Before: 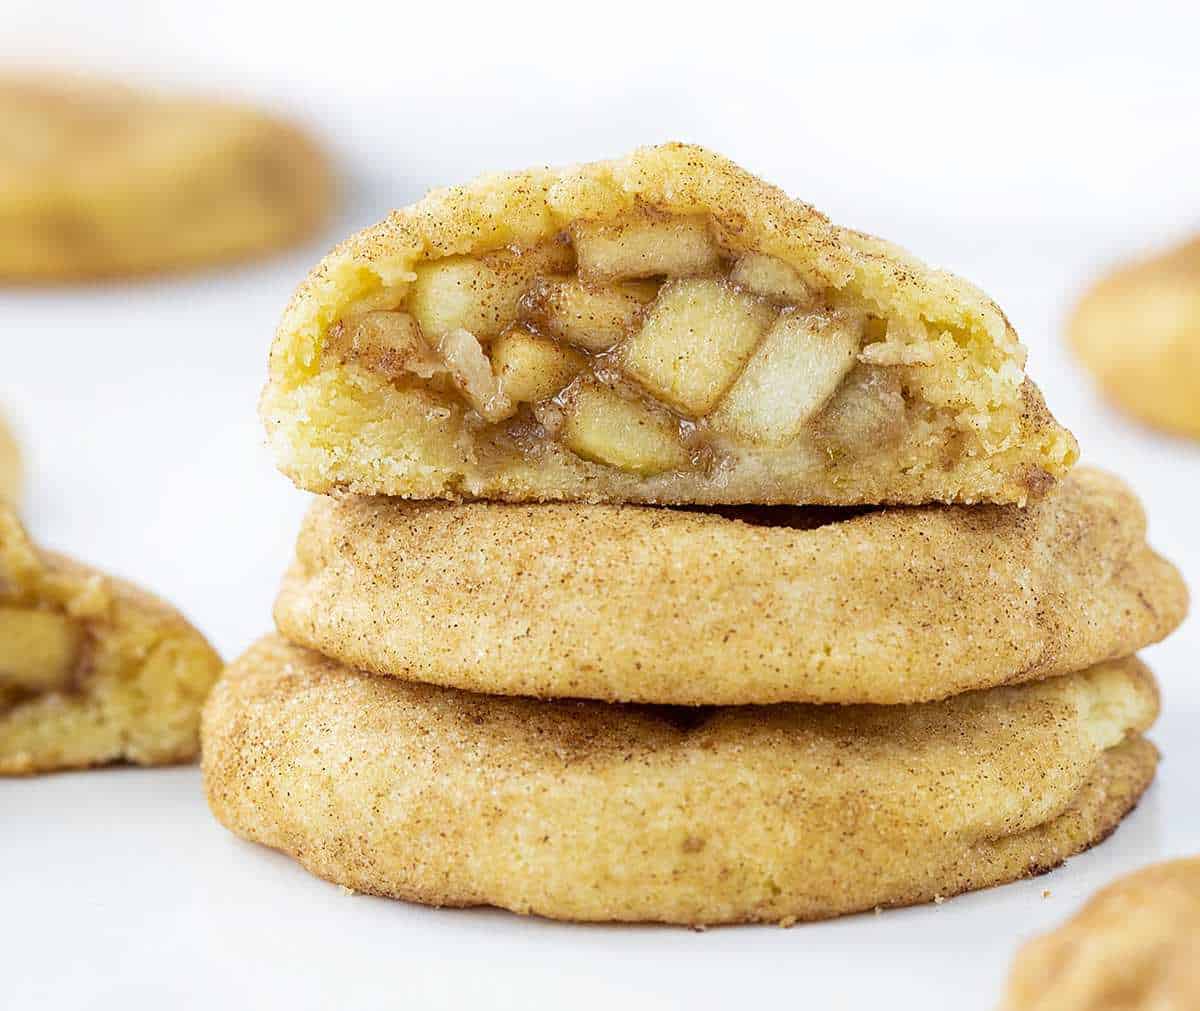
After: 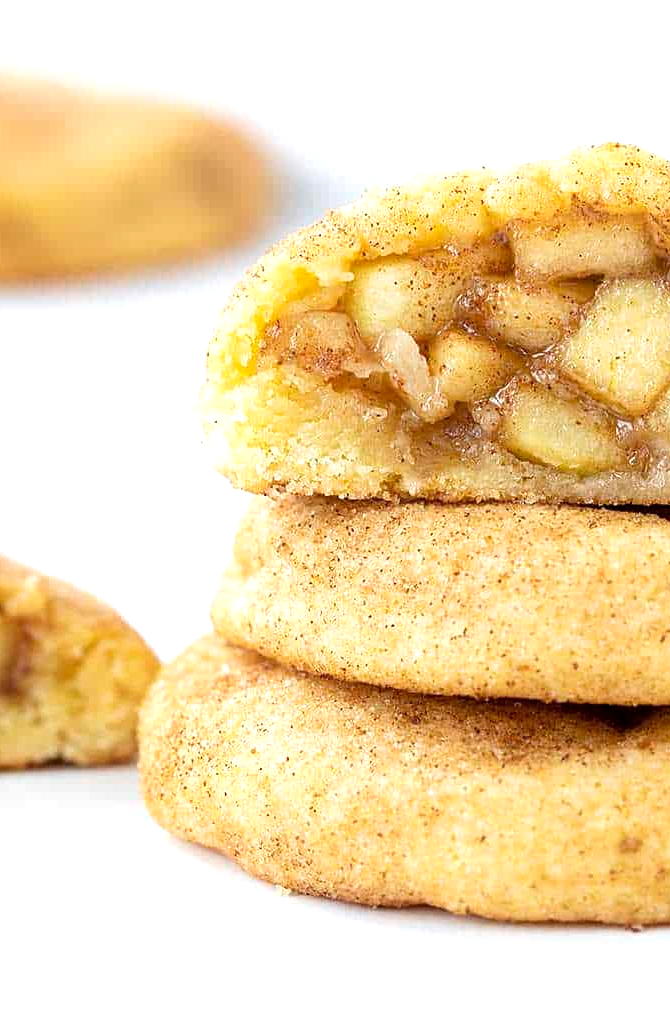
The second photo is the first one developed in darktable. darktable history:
exposure: exposure -0.044 EV, compensate exposure bias true, compensate highlight preservation false
contrast brightness saturation: saturation -0.051
crop: left 5.29%, right 38.825%
tone equalizer: -8 EV -0.444 EV, -7 EV -0.424 EV, -6 EV -0.371 EV, -5 EV -0.199 EV, -3 EV 0.21 EV, -2 EV 0.35 EV, -1 EV 0.37 EV, +0 EV 0.431 EV
base curve: preserve colors none
